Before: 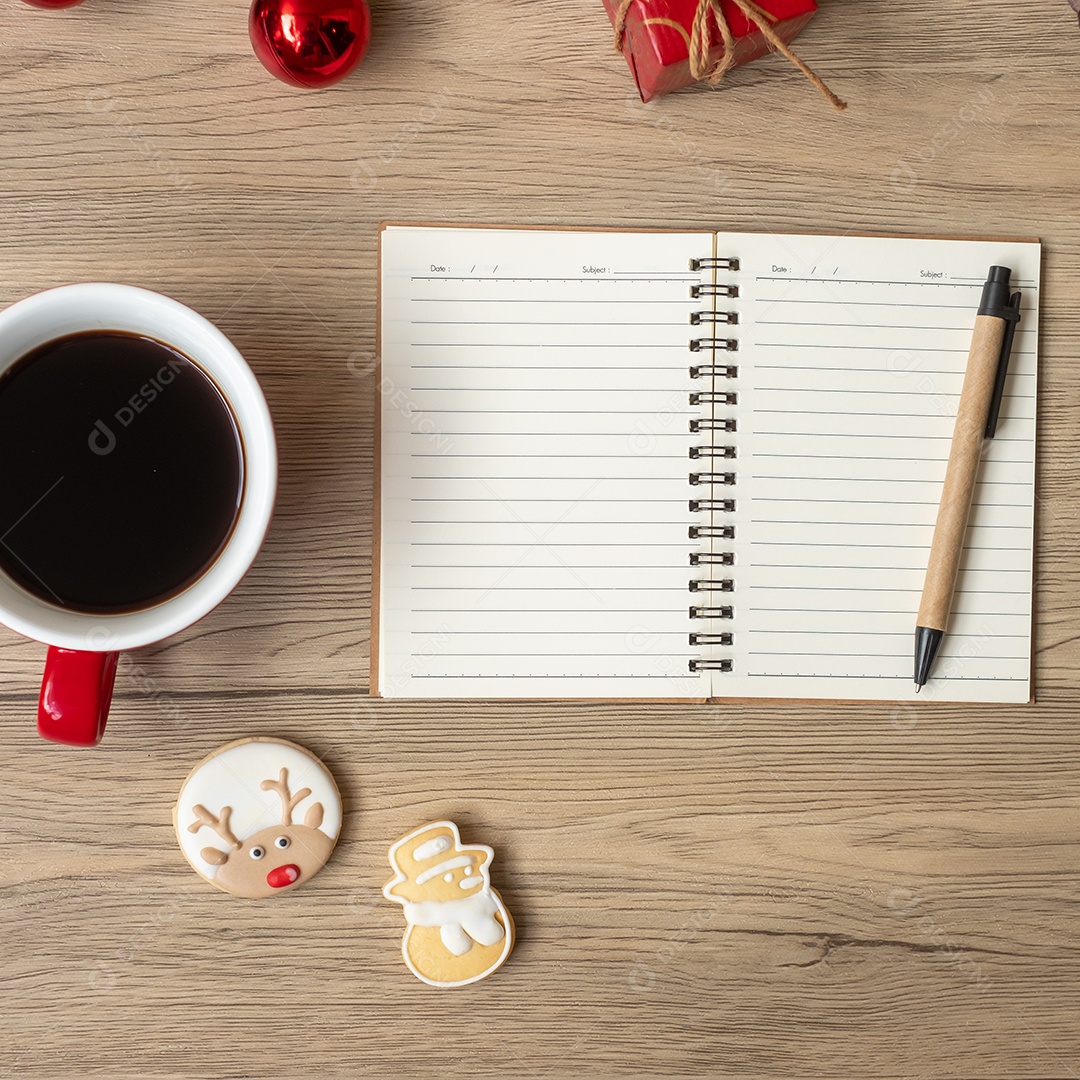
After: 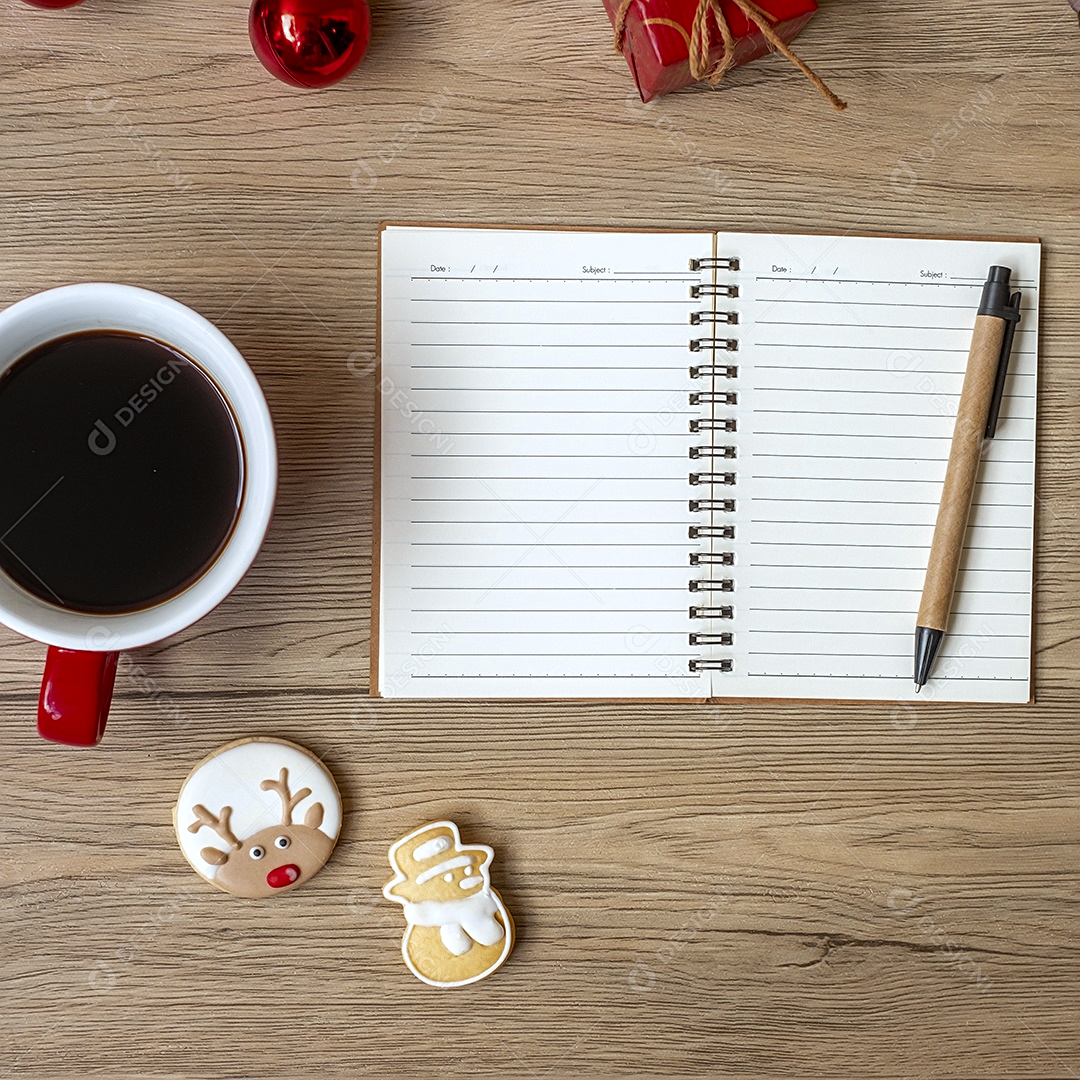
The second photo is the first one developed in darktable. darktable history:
white balance: red 0.967, blue 1.049
local contrast: on, module defaults
color zones: curves: ch0 [(0.11, 0.396) (0.195, 0.36) (0.25, 0.5) (0.303, 0.412) (0.357, 0.544) (0.75, 0.5) (0.967, 0.328)]; ch1 [(0, 0.468) (0.112, 0.512) (0.202, 0.6) (0.25, 0.5) (0.307, 0.352) (0.357, 0.544) (0.75, 0.5) (0.963, 0.524)]
sharpen: radius 2.167, amount 0.381, threshold 0
